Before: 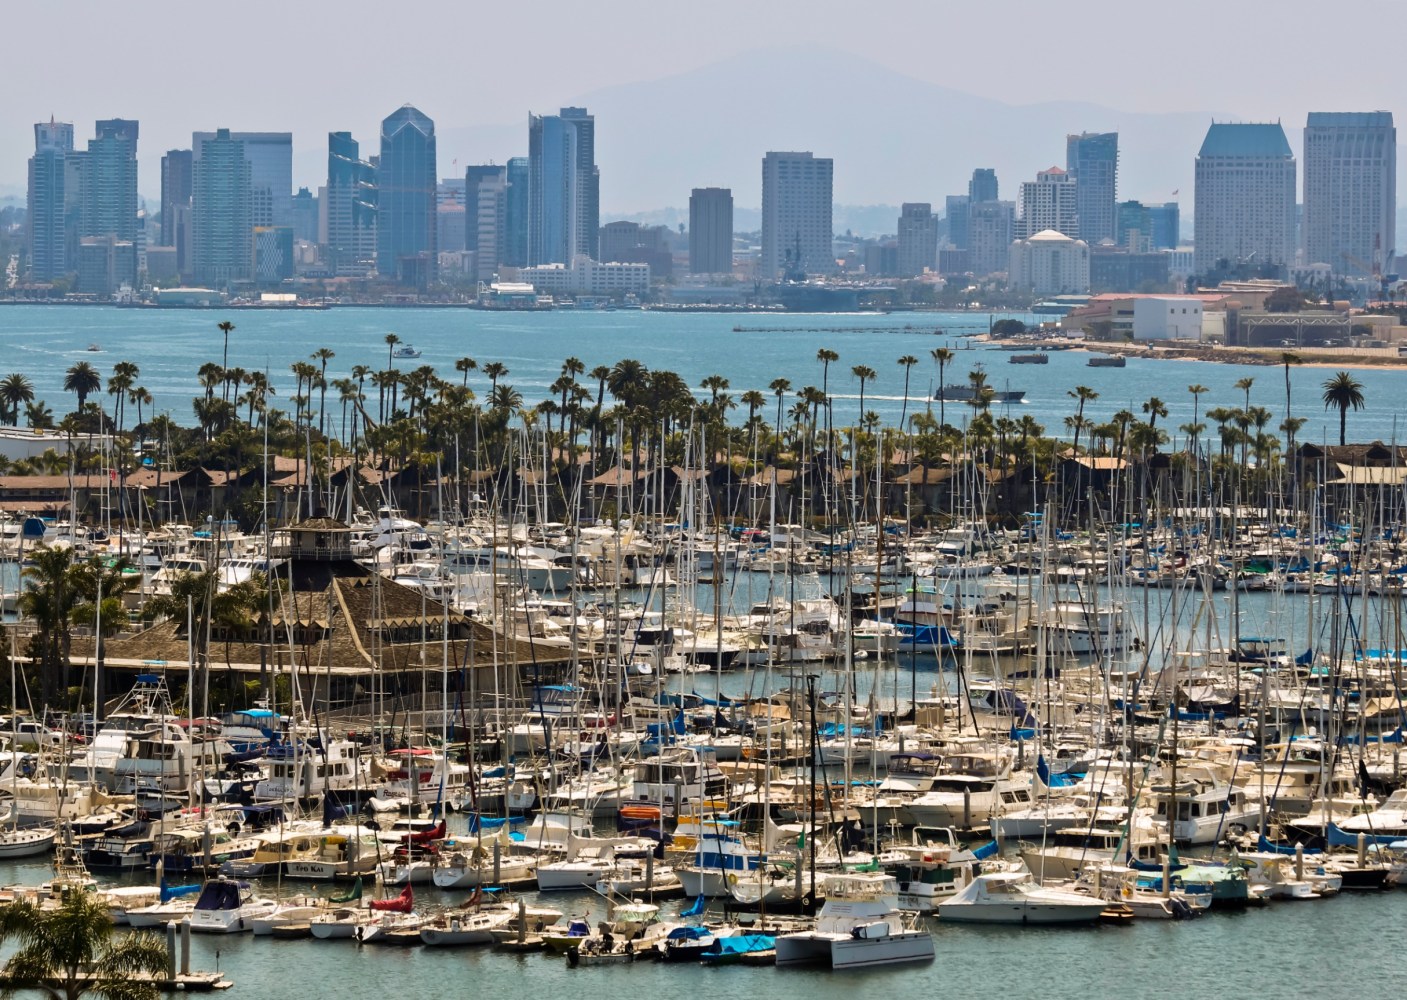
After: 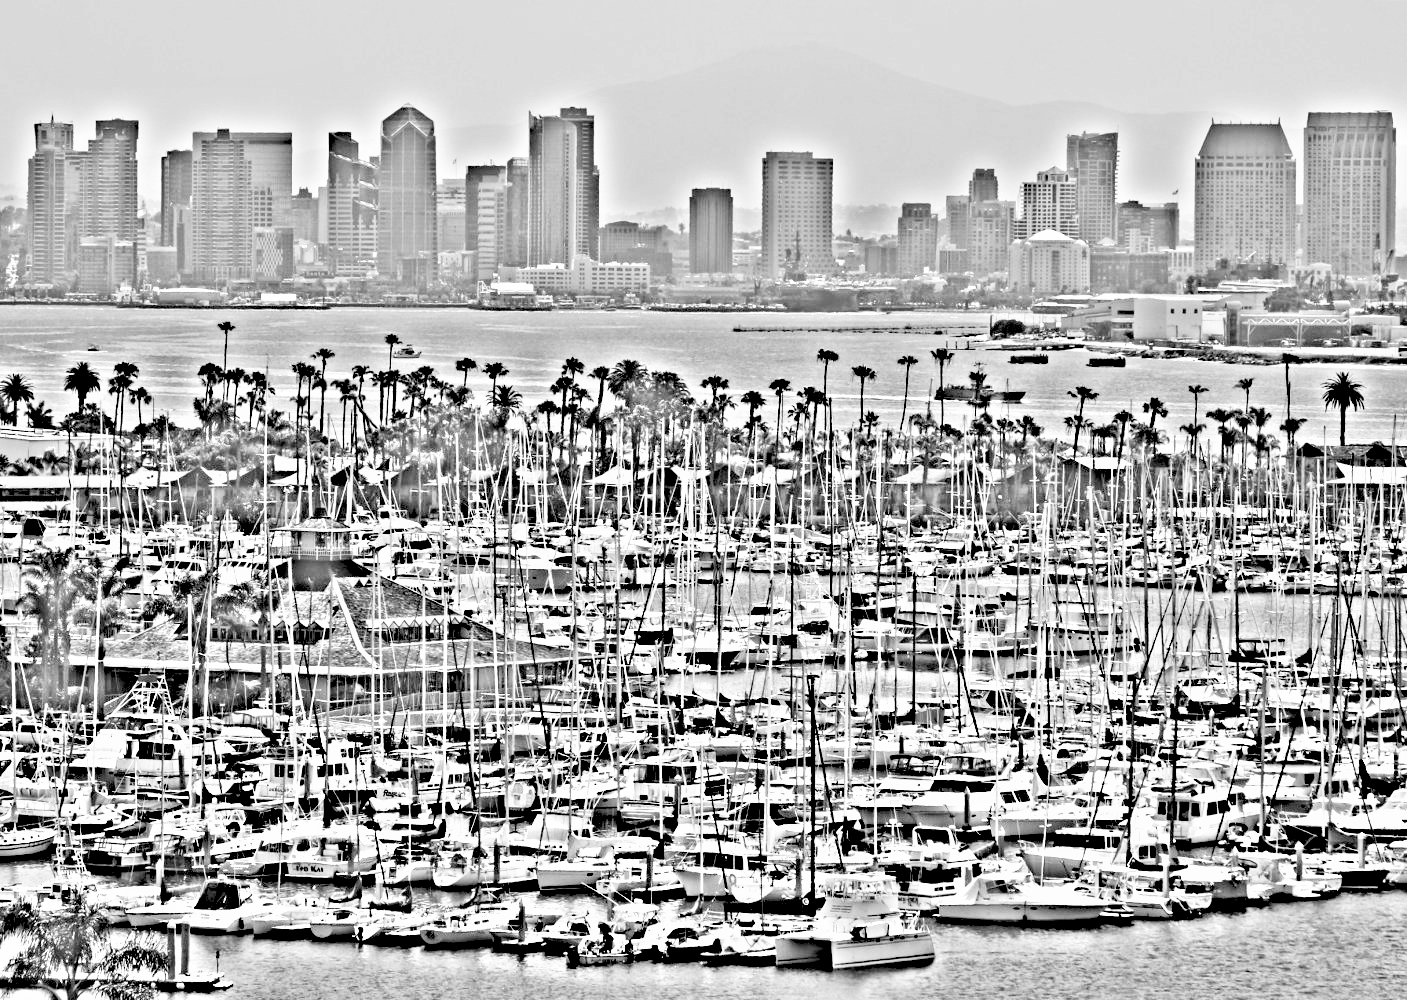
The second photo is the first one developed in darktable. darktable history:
exposure: exposure 1.15 EV, compensate highlight preservation false
filmic rgb: middle gray luminance 4.29%, black relative exposure -13 EV, white relative exposure 5 EV, threshold 6 EV, target black luminance 0%, hardness 5.19, latitude 59.69%, contrast 0.767, highlights saturation mix 5%, shadows ↔ highlights balance 25.95%, add noise in highlights 0, color science v3 (2019), use custom middle-gray values true, iterations of high-quality reconstruction 0, contrast in highlights soft, enable highlight reconstruction true
highpass: sharpness 49.79%, contrast boost 49.79%
local contrast: highlights 100%, shadows 100%, detail 120%, midtone range 0.2
